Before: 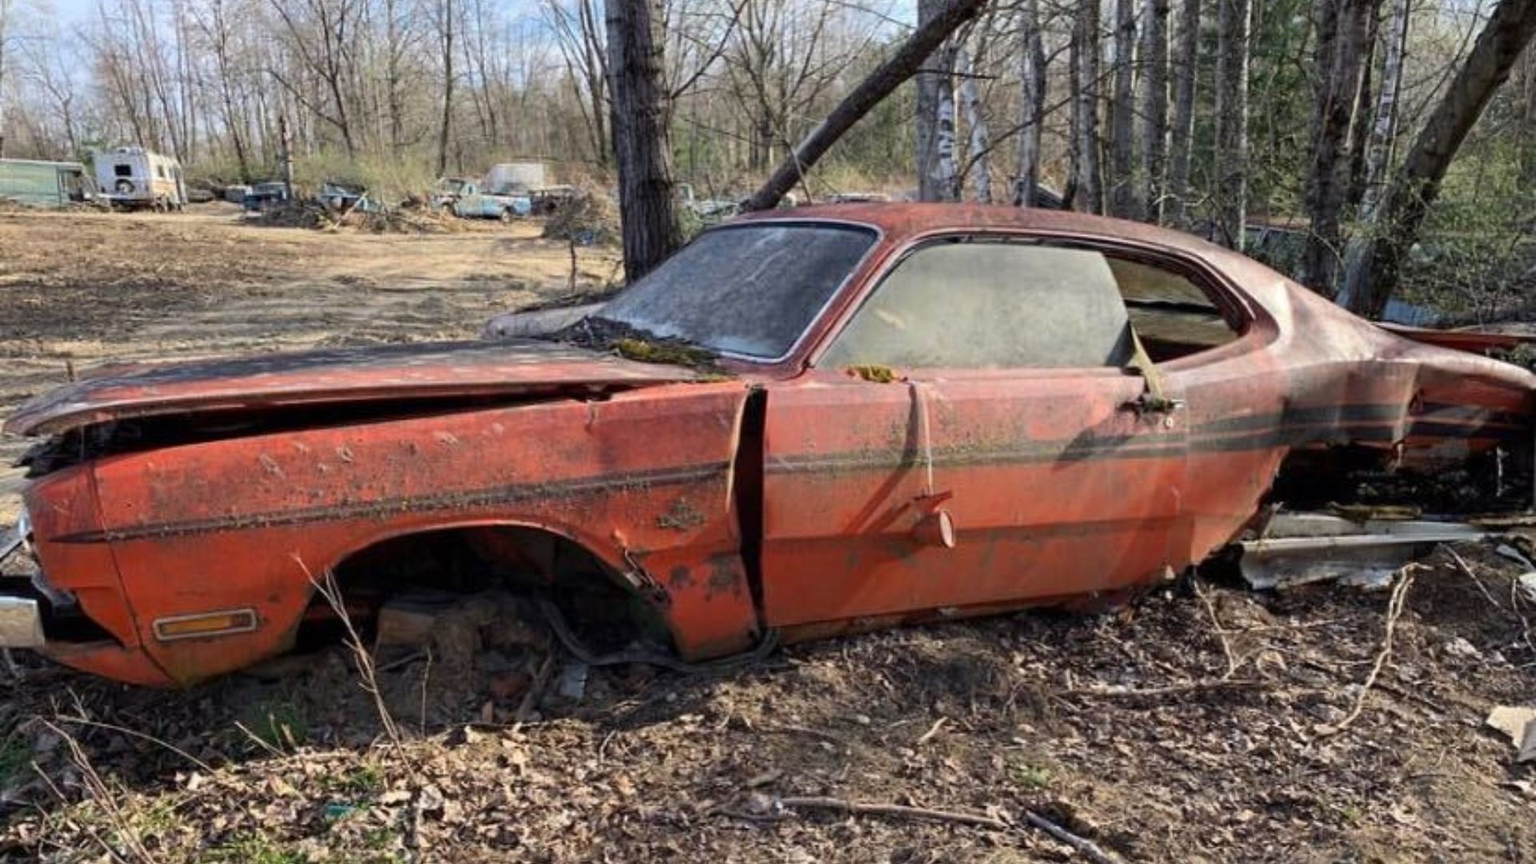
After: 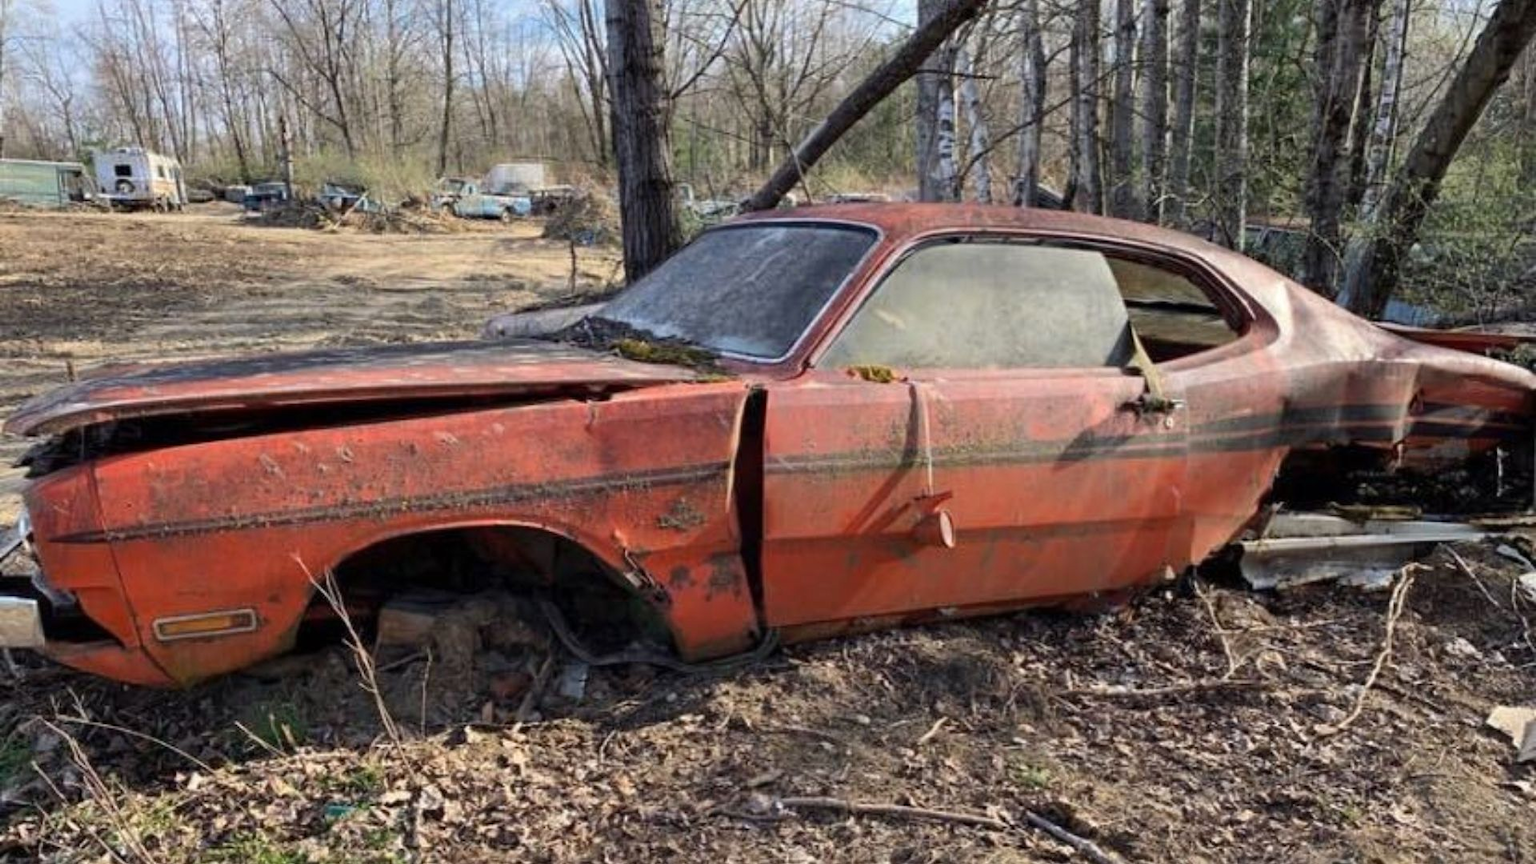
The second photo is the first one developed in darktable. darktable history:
shadows and highlights: shadows 37.67, highlights -28.04, soften with gaussian
